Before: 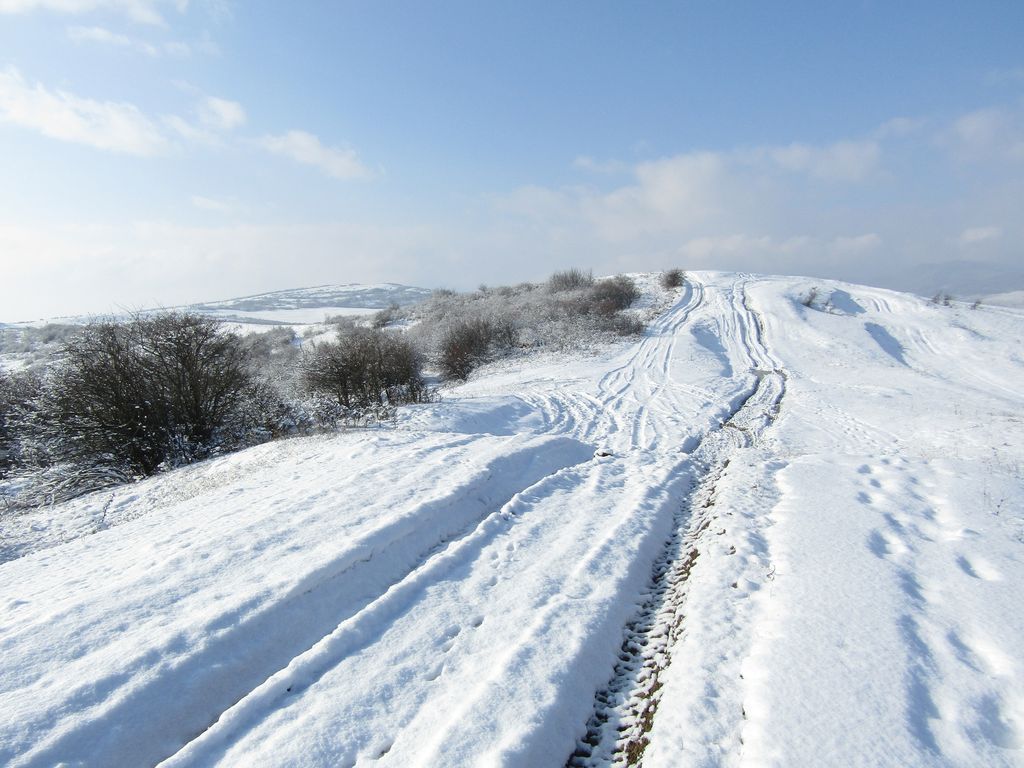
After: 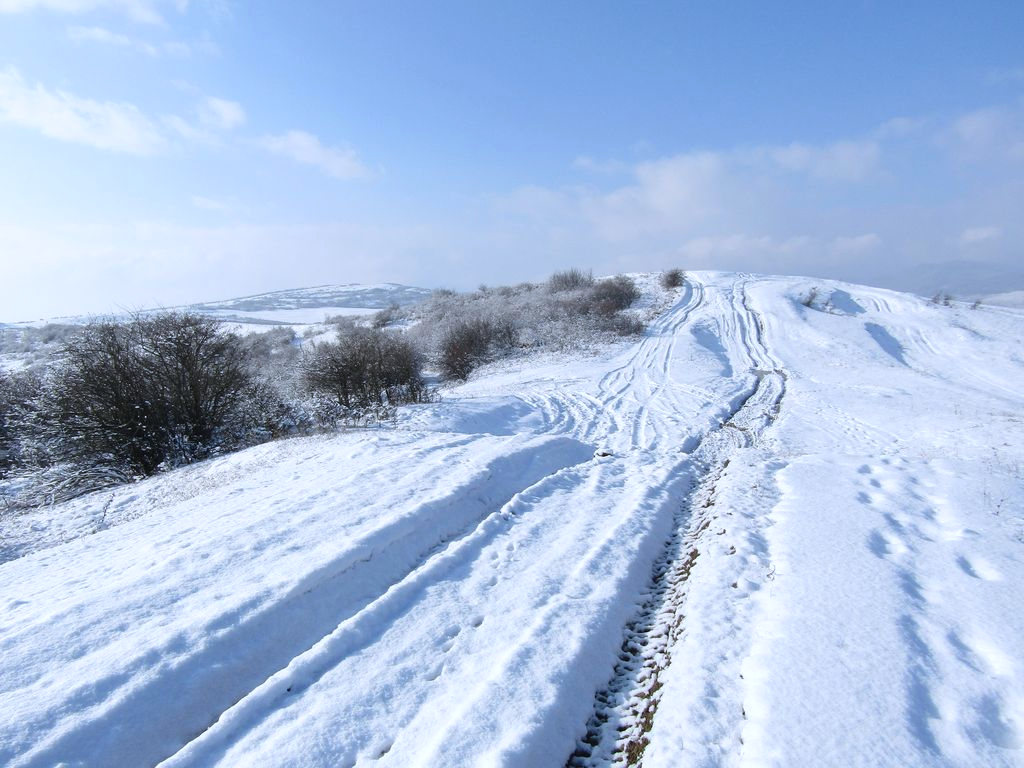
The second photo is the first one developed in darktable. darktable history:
color calibration: illuminant as shot in camera, x 0.365, y 0.378, temperature 4425.66 K
